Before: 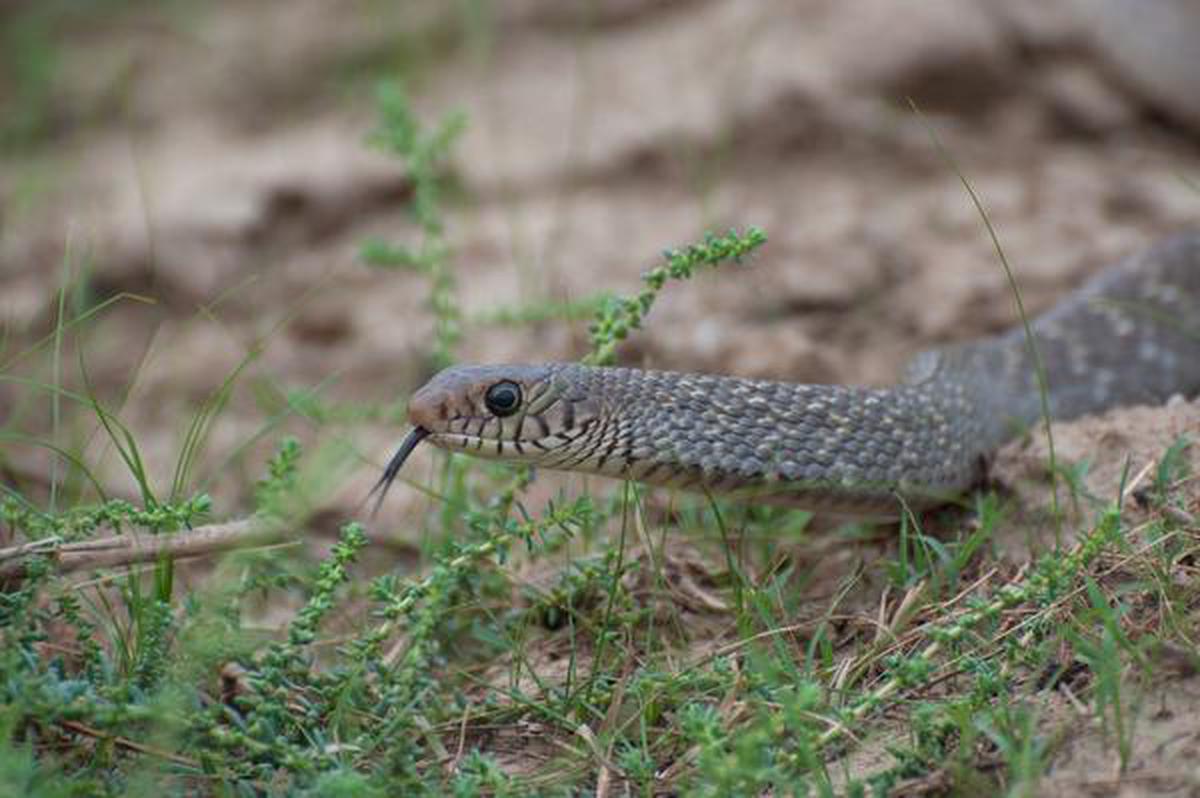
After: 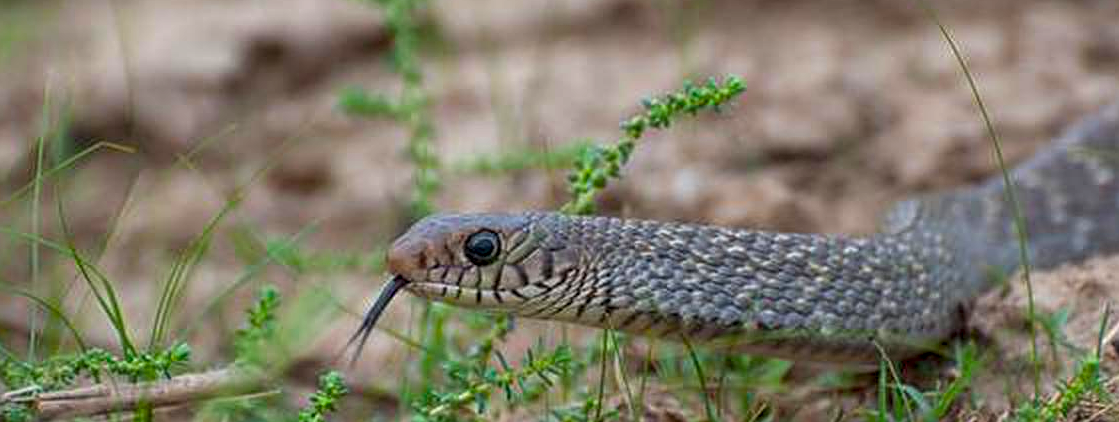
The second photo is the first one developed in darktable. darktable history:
sharpen: on, module defaults
color balance rgb: linear chroma grading › global chroma 7.873%, perceptual saturation grading › global saturation 29.719%
crop: left 1.783%, top 18.991%, right 4.912%, bottom 28.092%
local contrast: on, module defaults
shadows and highlights: low approximation 0.01, soften with gaussian
